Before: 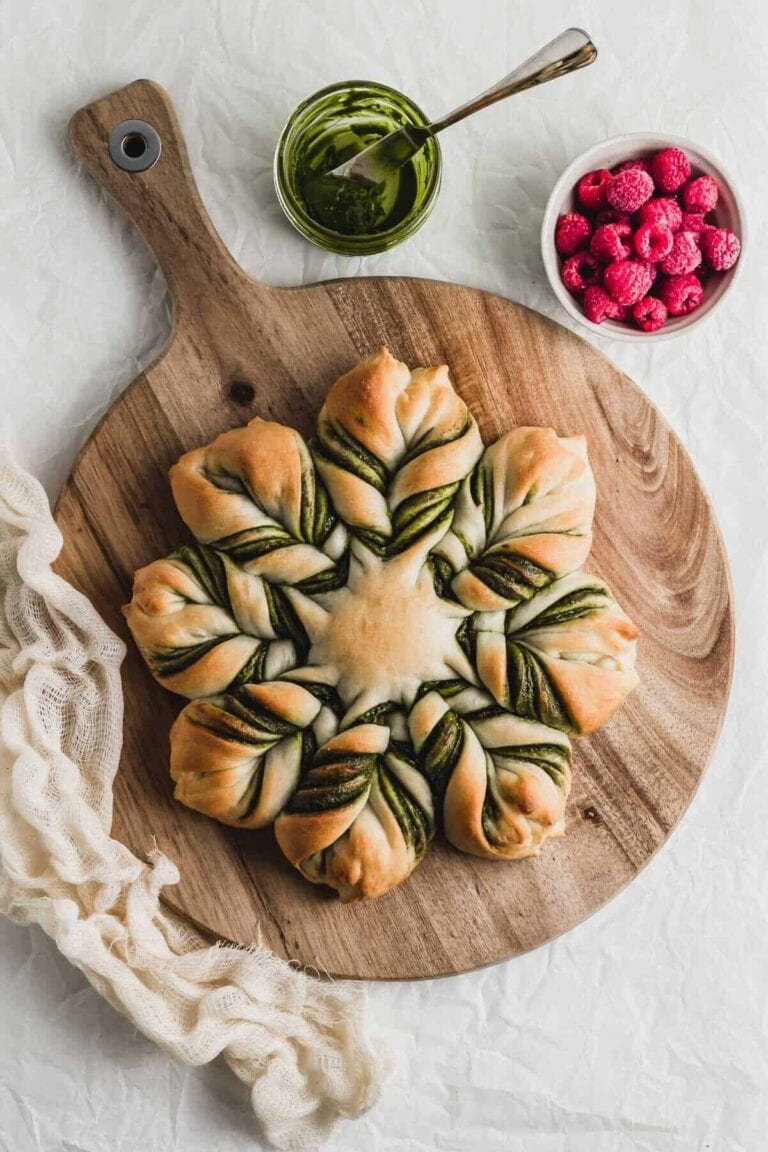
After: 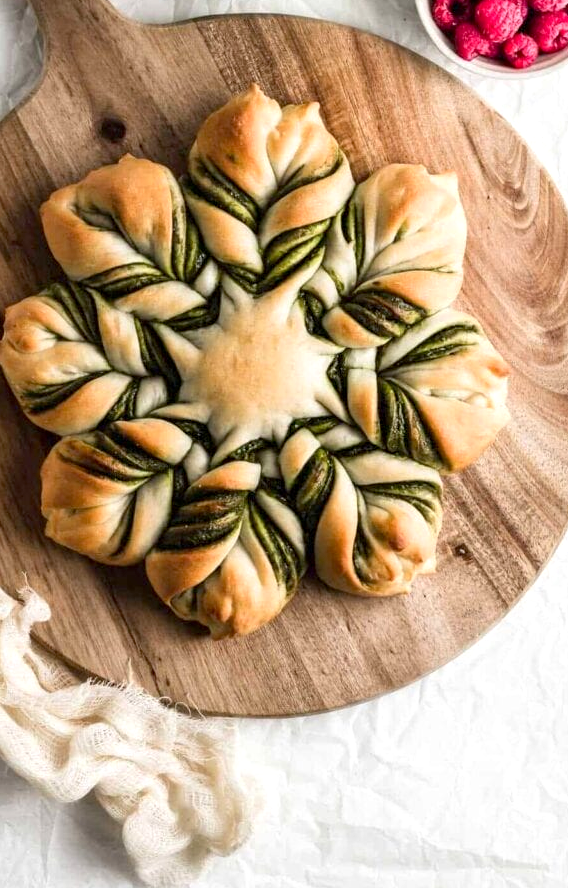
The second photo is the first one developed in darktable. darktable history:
exposure: black level correction 0.005, exposure 0.417 EV, compensate highlight preservation false
crop: left 16.871%, top 22.857%, right 9.116%
